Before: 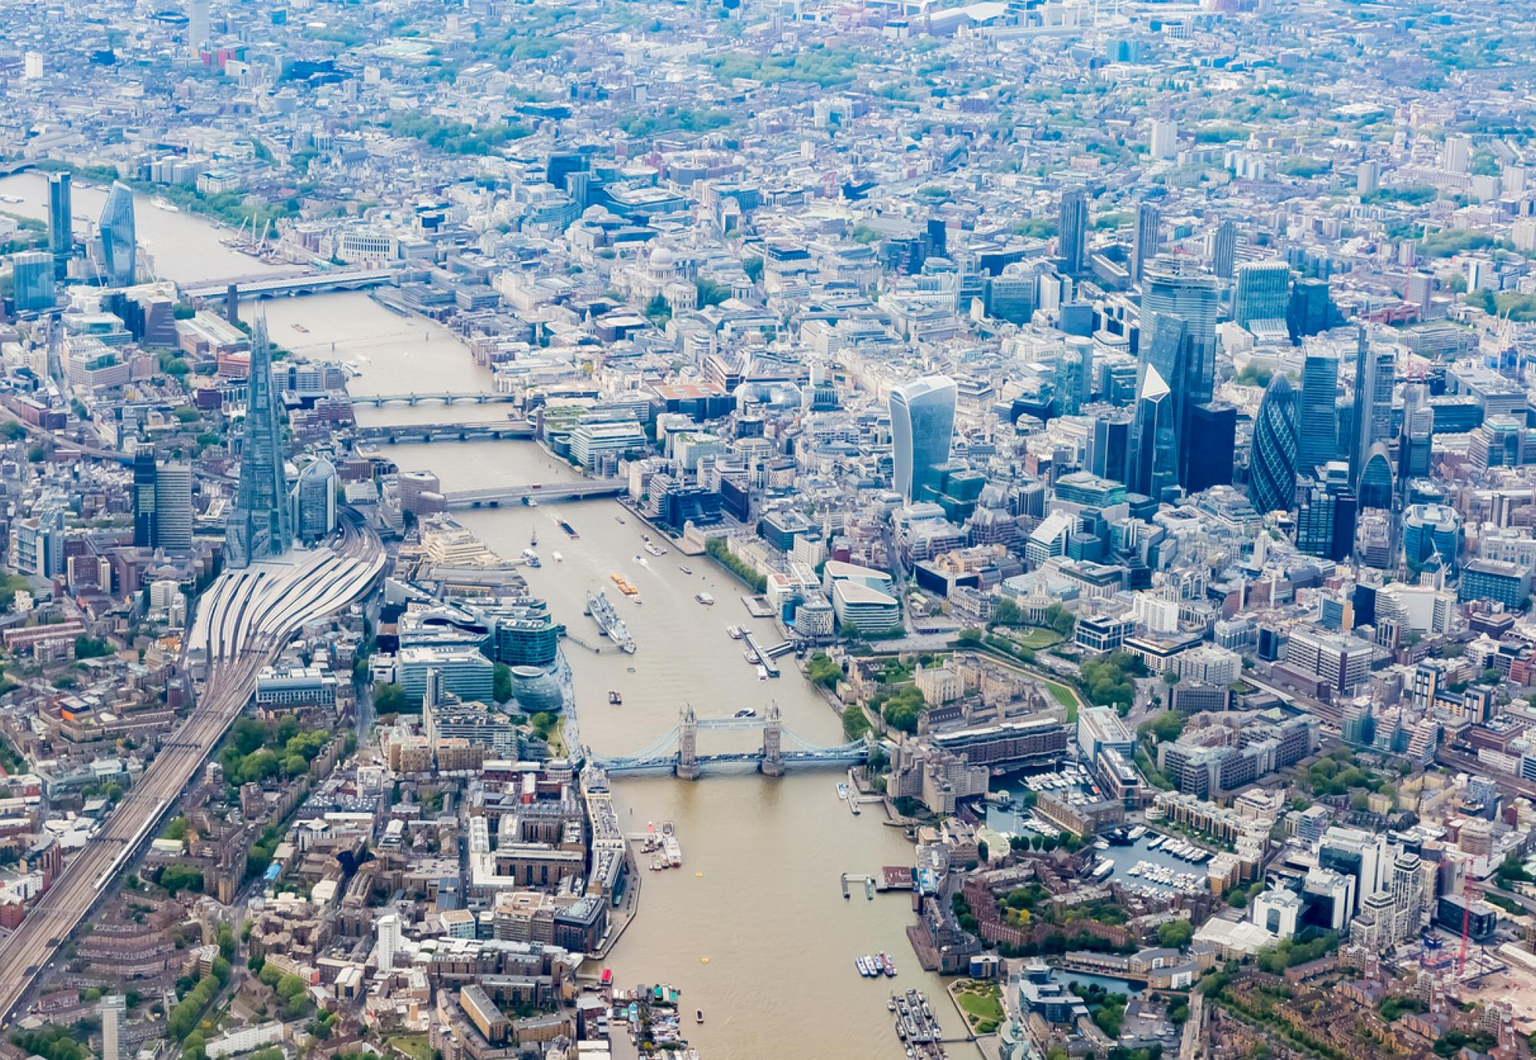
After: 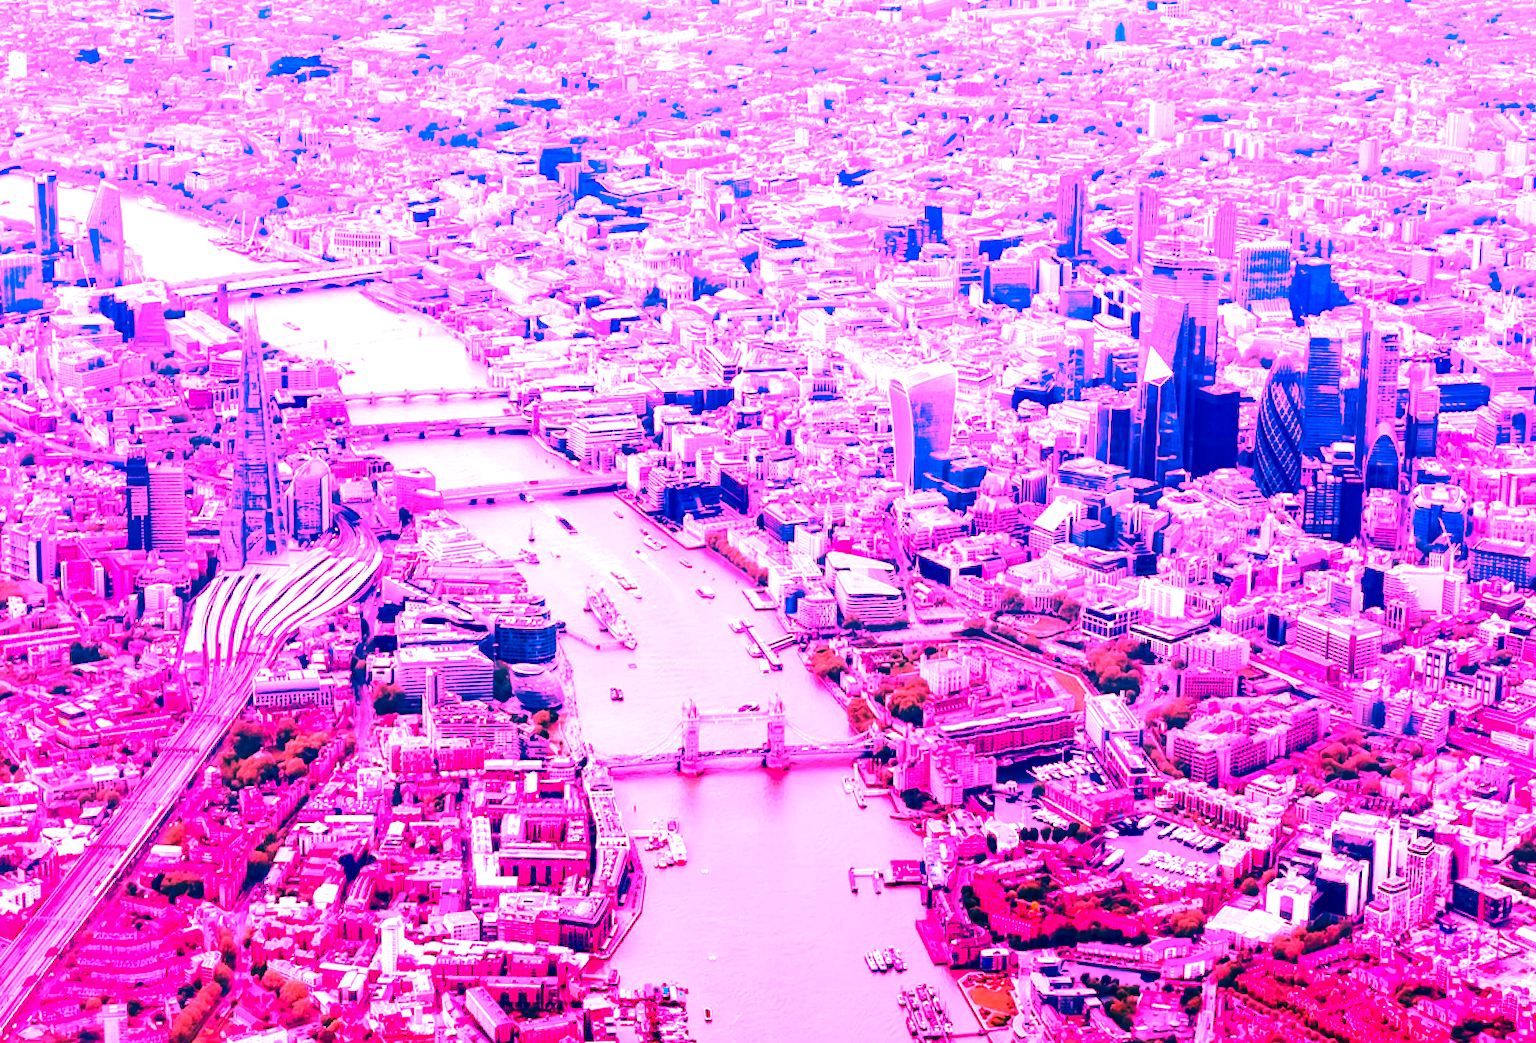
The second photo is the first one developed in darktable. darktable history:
local contrast: mode bilateral grid, contrast 100, coarseness 100, detail 91%, midtone range 0.2
white balance: red 4.26, blue 1.802
tone equalizer: on, module defaults
contrast brightness saturation: contrast 0.13, brightness -0.24, saturation 0.14
rotate and perspective: rotation -1°, crop left 0.011, crop right 0.989, crop top 0.025, crop bottom 0.975
